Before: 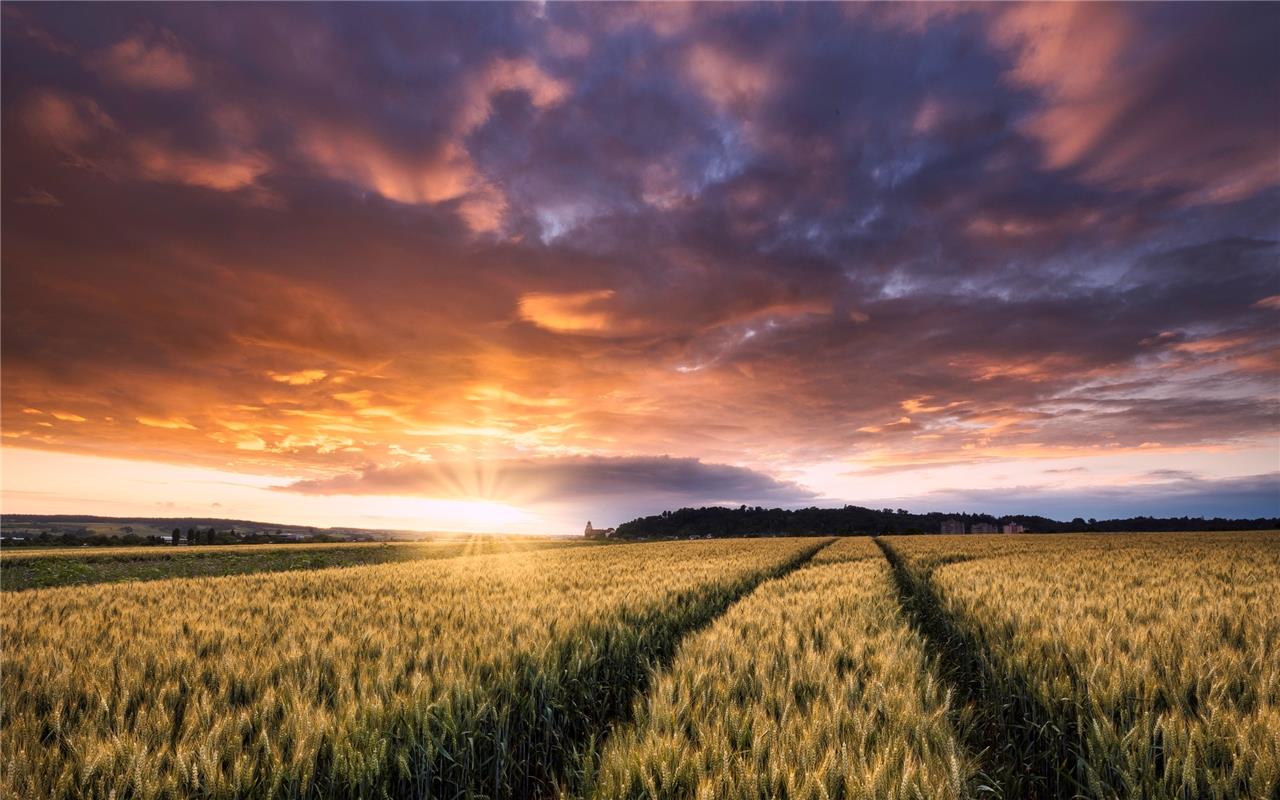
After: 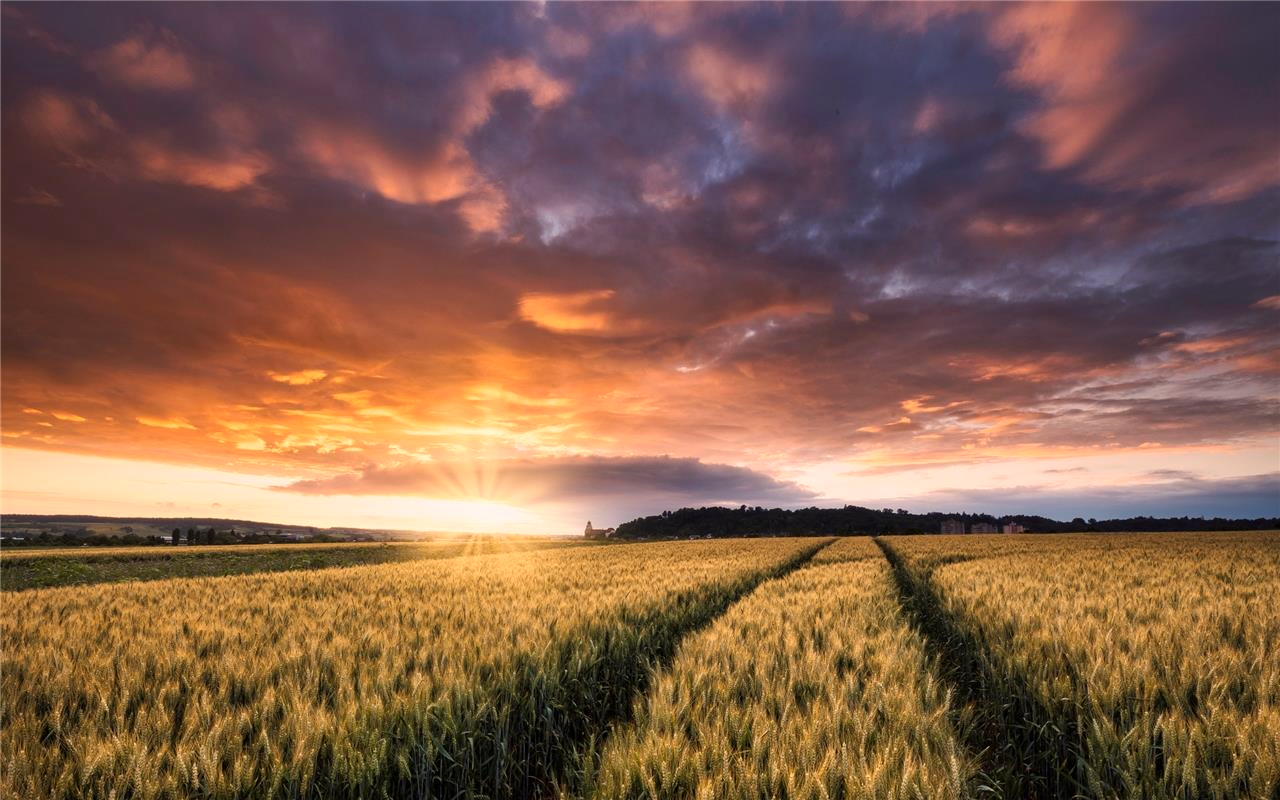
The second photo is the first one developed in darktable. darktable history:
white balance: red 1.045, blue 0.932
exposure: compensate highlight preservation false
